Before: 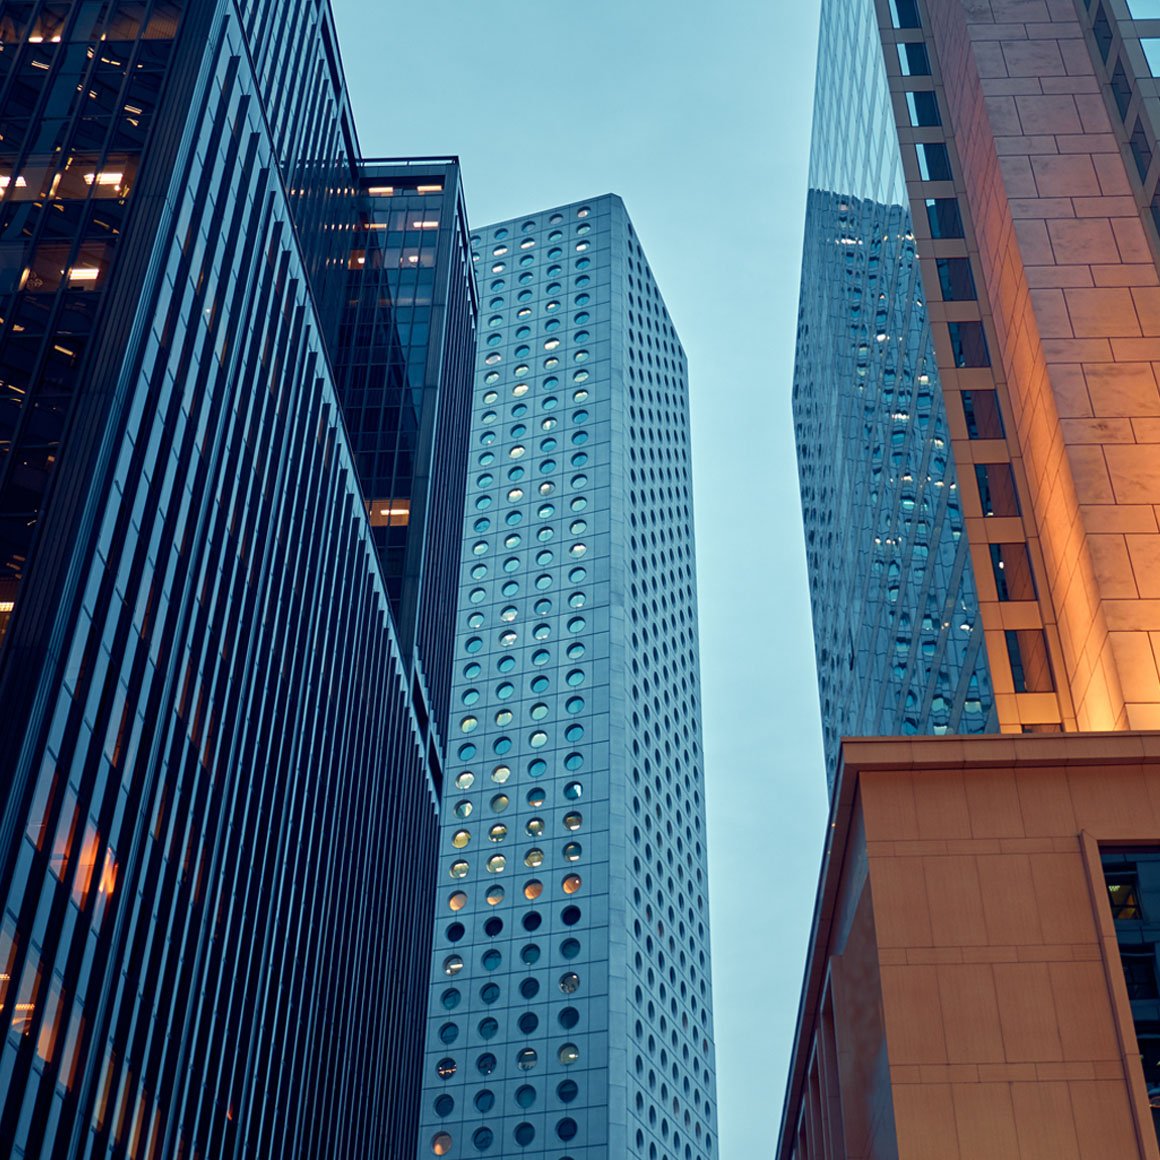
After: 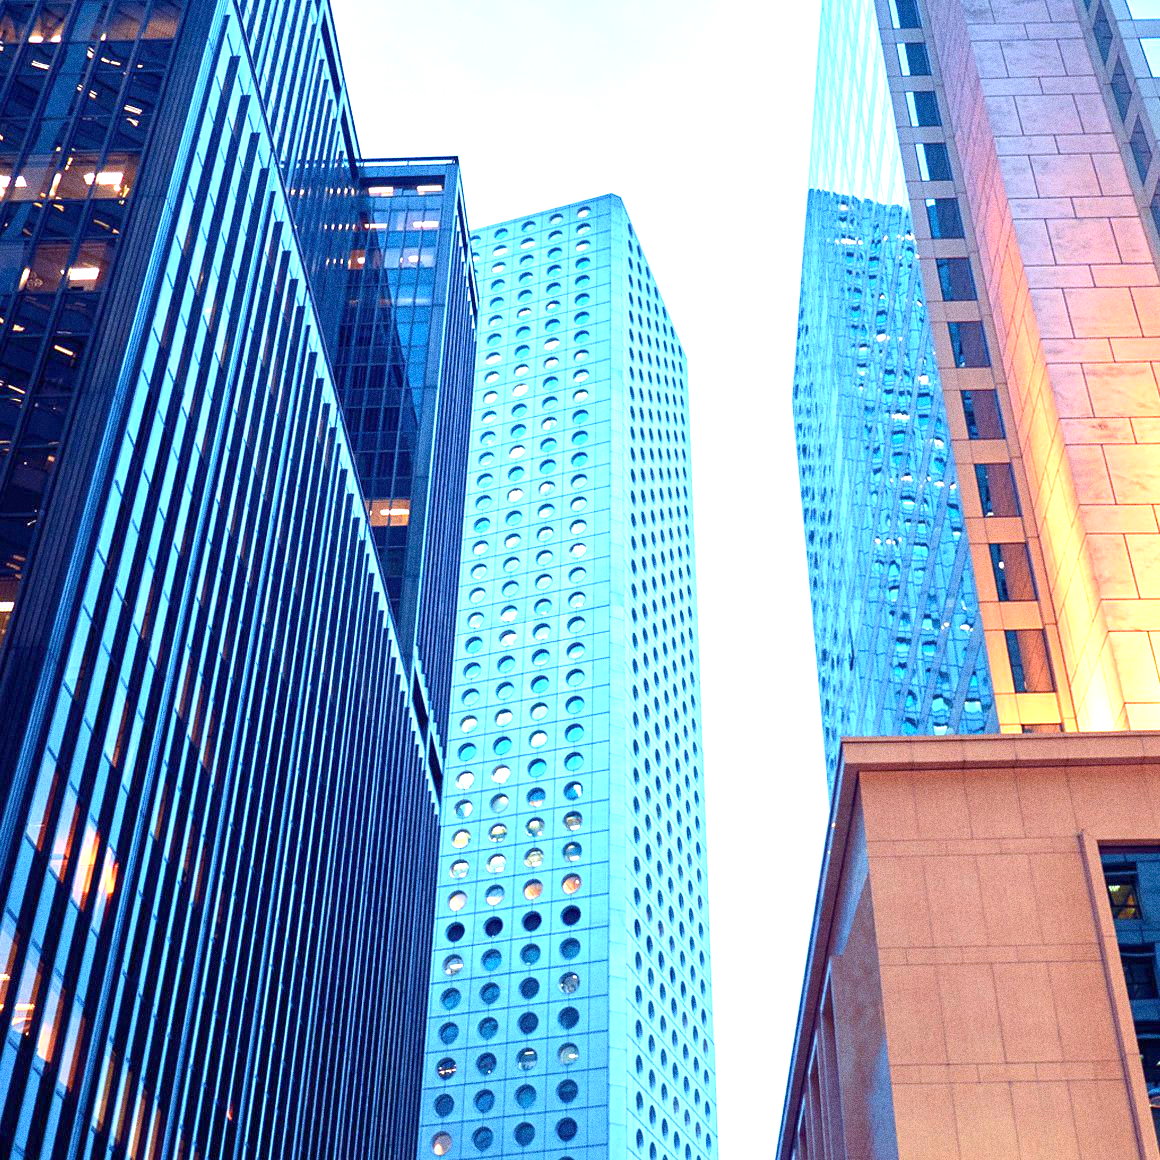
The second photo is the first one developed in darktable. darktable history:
exposure: exposure 2.04 EV, compensate highlight preservation false
white balance: red 0.926, green 1.003, blue 1.133
grain: coarseness 0.09 ISO, strength 40%
